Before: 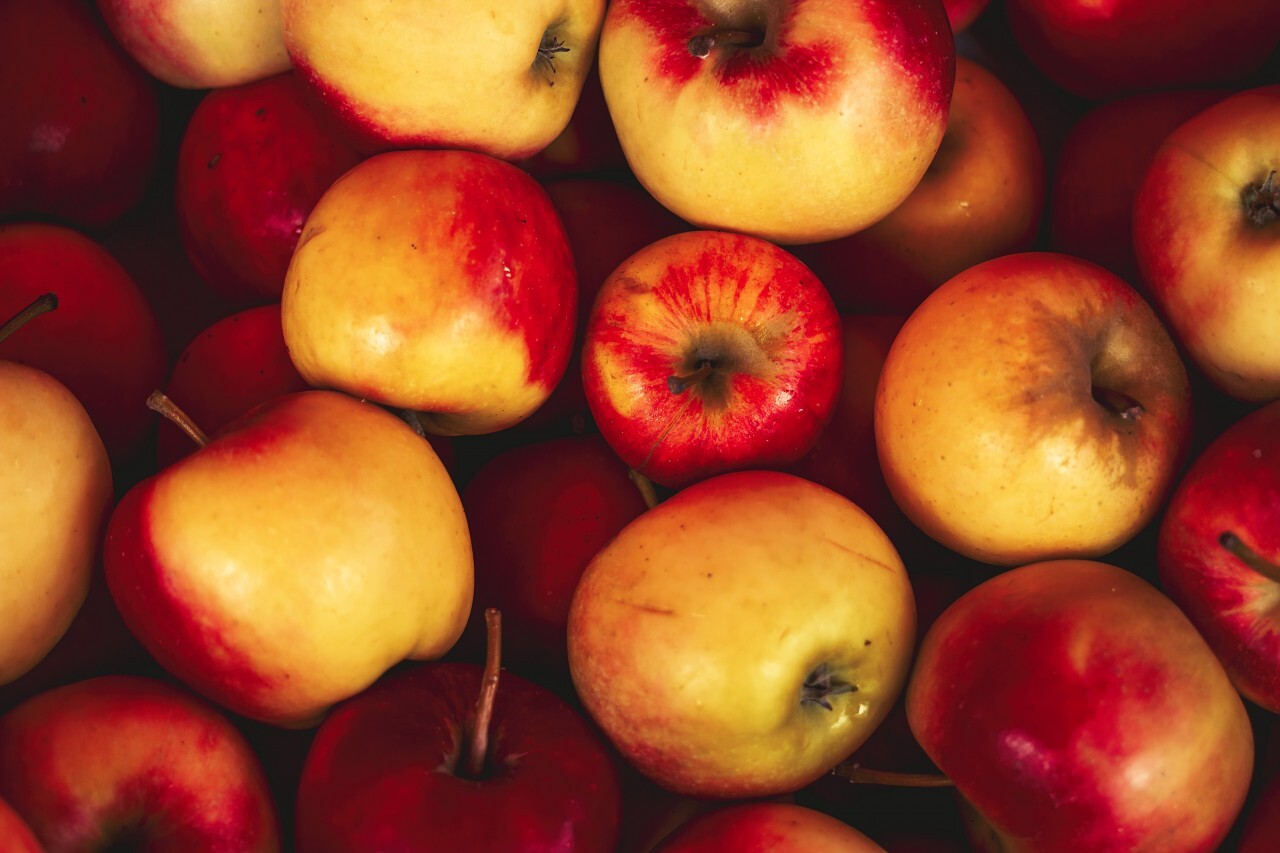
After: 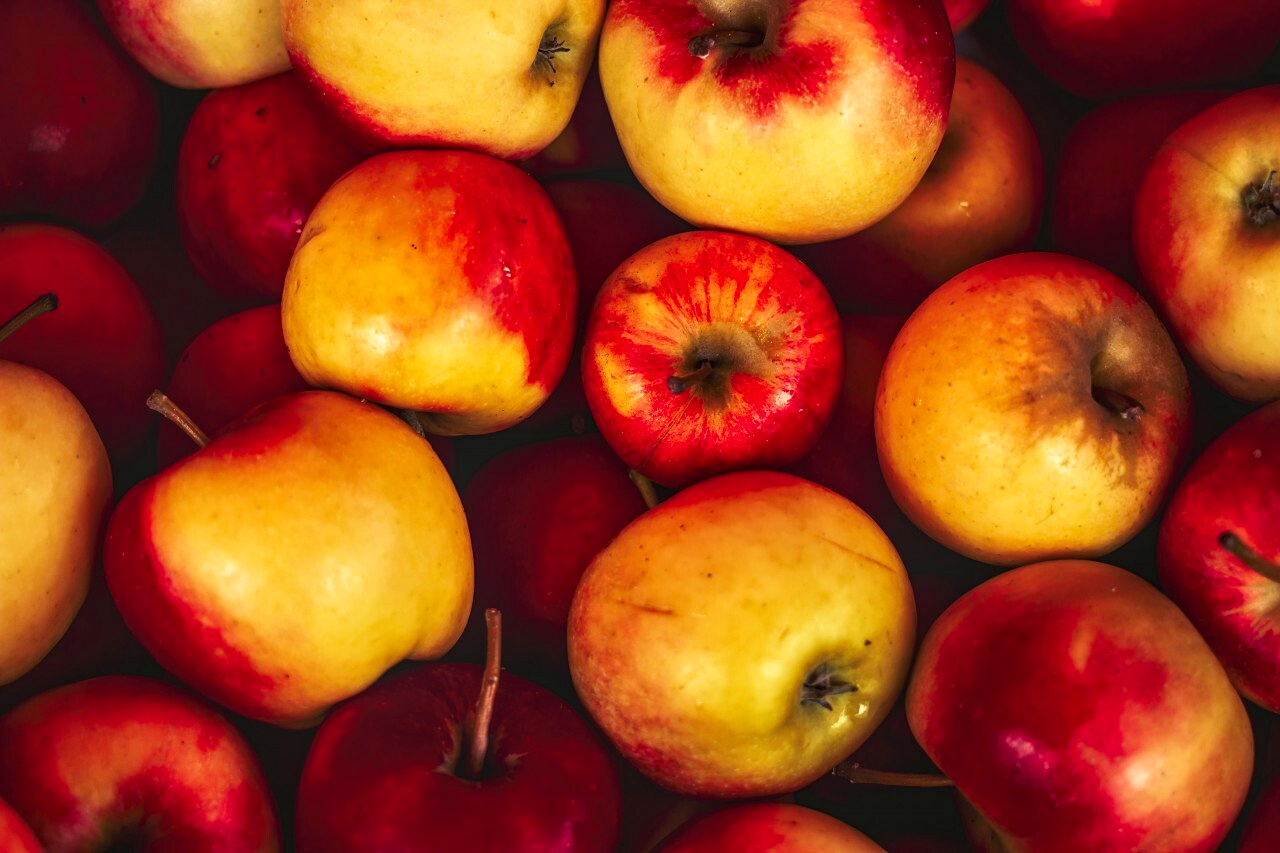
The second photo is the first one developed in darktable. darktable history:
contrast brightness saturation: contrast 0.044, saturation 0.158
local contrast: detail 130%
exposure: exposure -0.029 EV, compensate highlight preservation false
